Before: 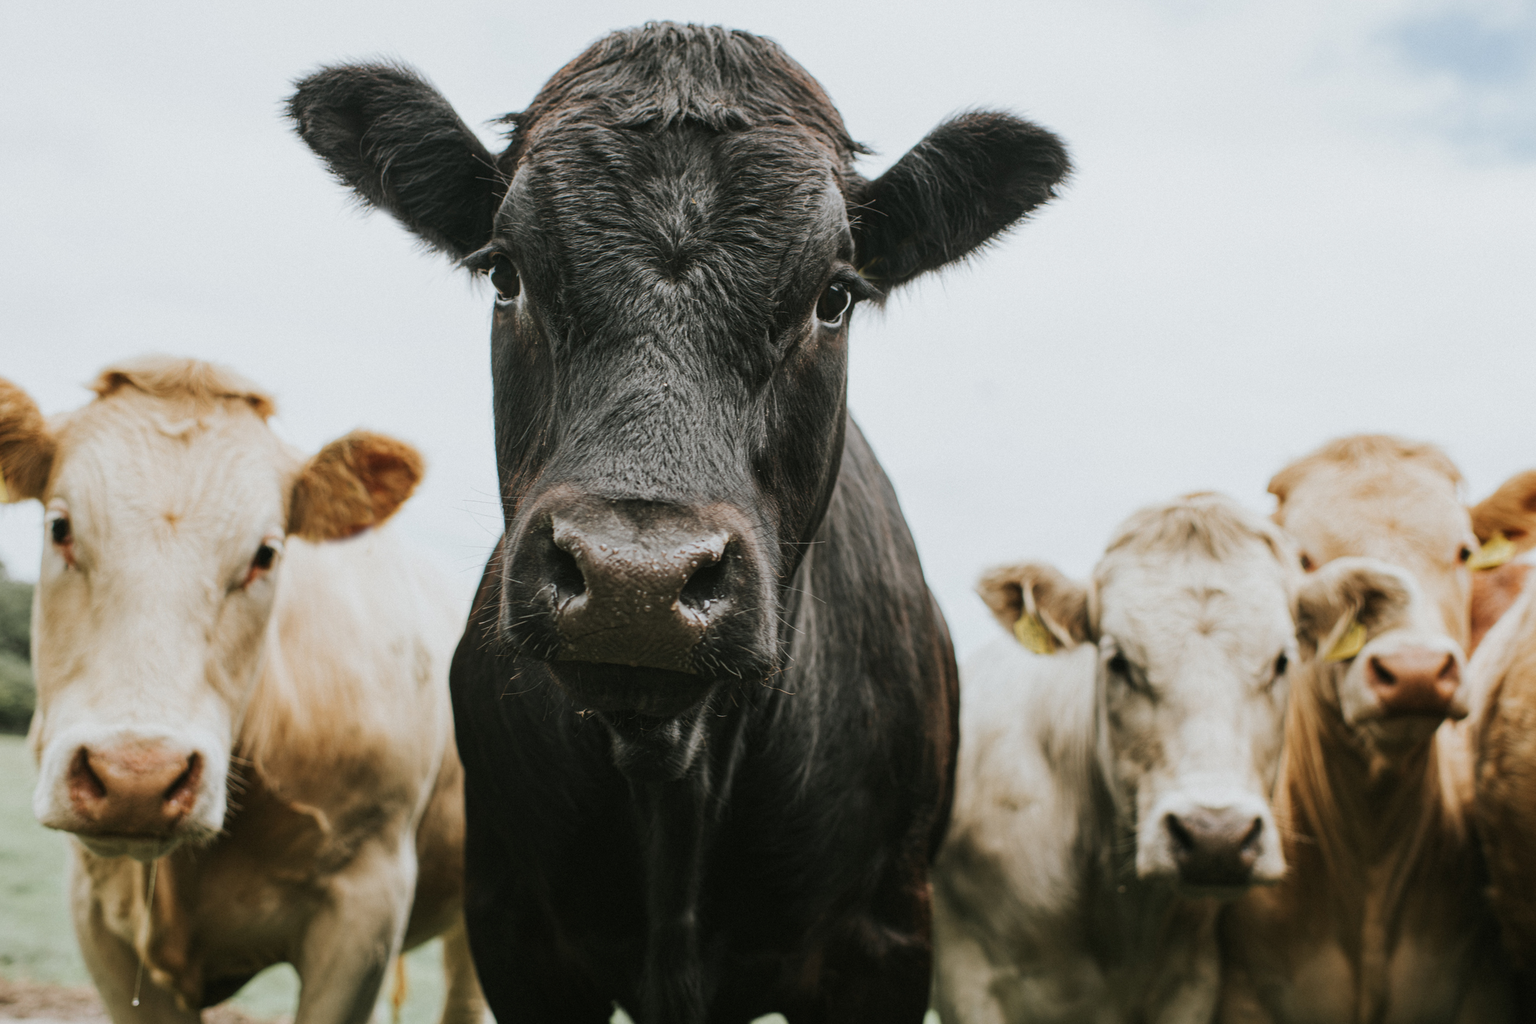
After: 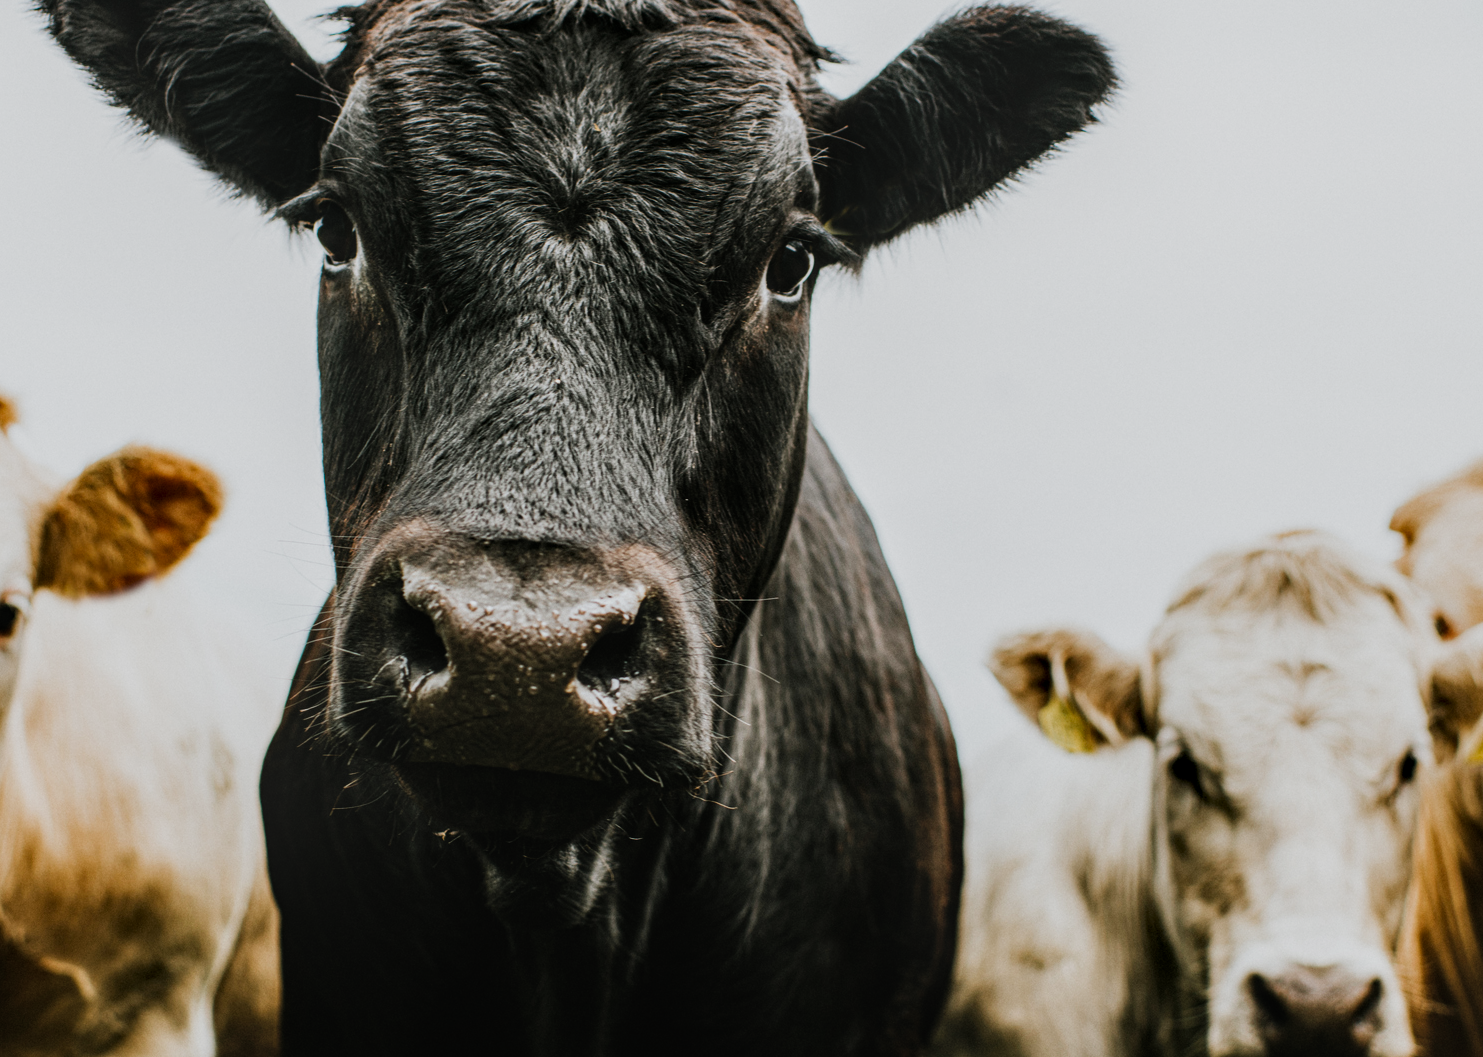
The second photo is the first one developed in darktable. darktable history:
local contrast: on, module defaults
crop and rotate: left 17.046%, top 10.659%, right 12.989%, bottom 14.553%
sigmoid: contrast 1.7
